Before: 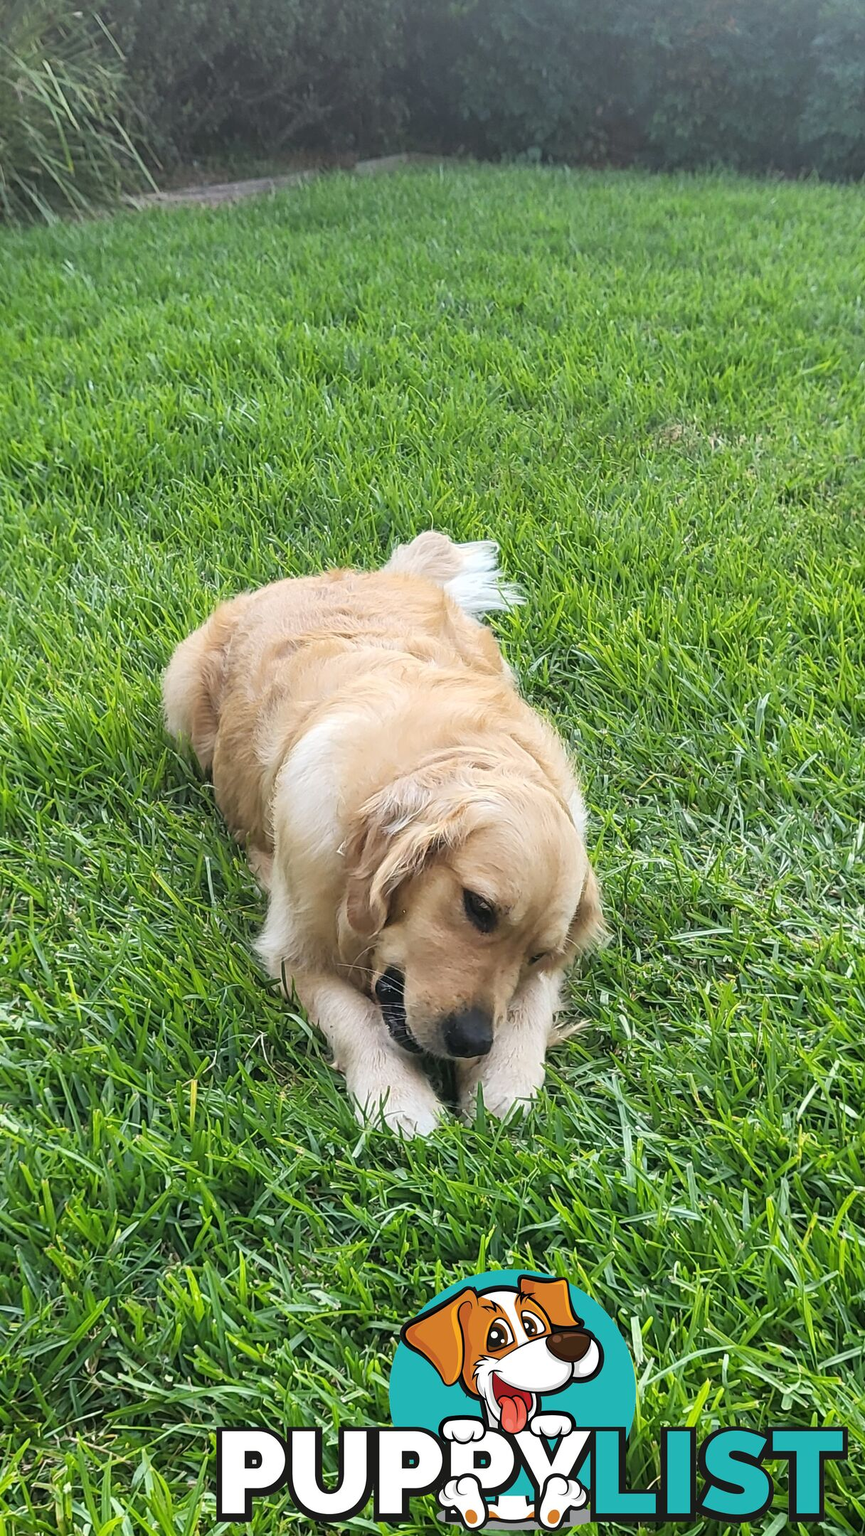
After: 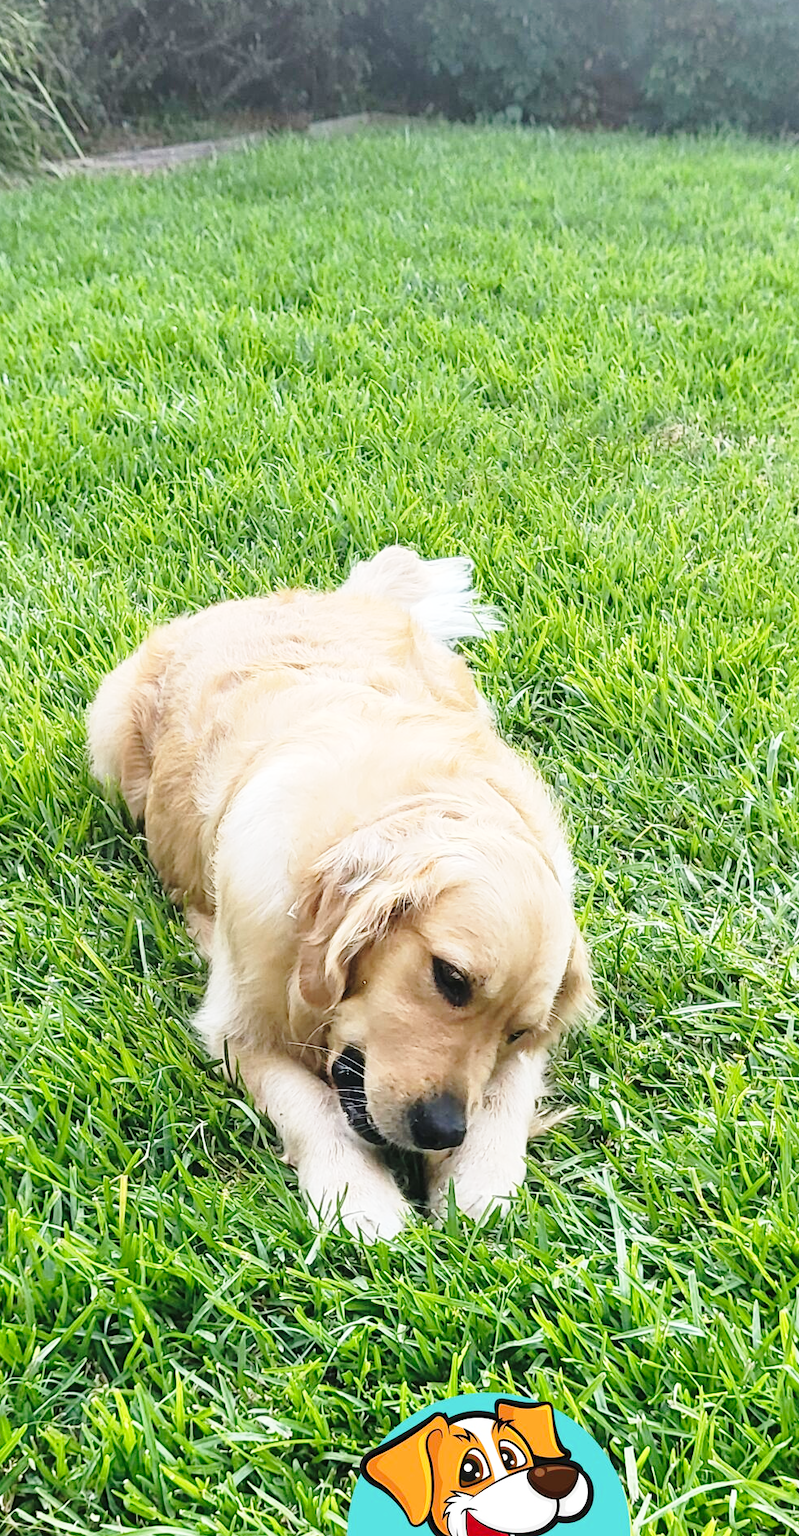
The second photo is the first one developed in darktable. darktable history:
crop: left 9.988%, top 3.601%, right 9.206%, bottom 9.164%
base curve: curves: ch0 [(0, 0) (0.028, 0.03) (0.121, 0.232) (0.46, 0.748) (0.859, 0.968) (1, 1)], preserve colors none
